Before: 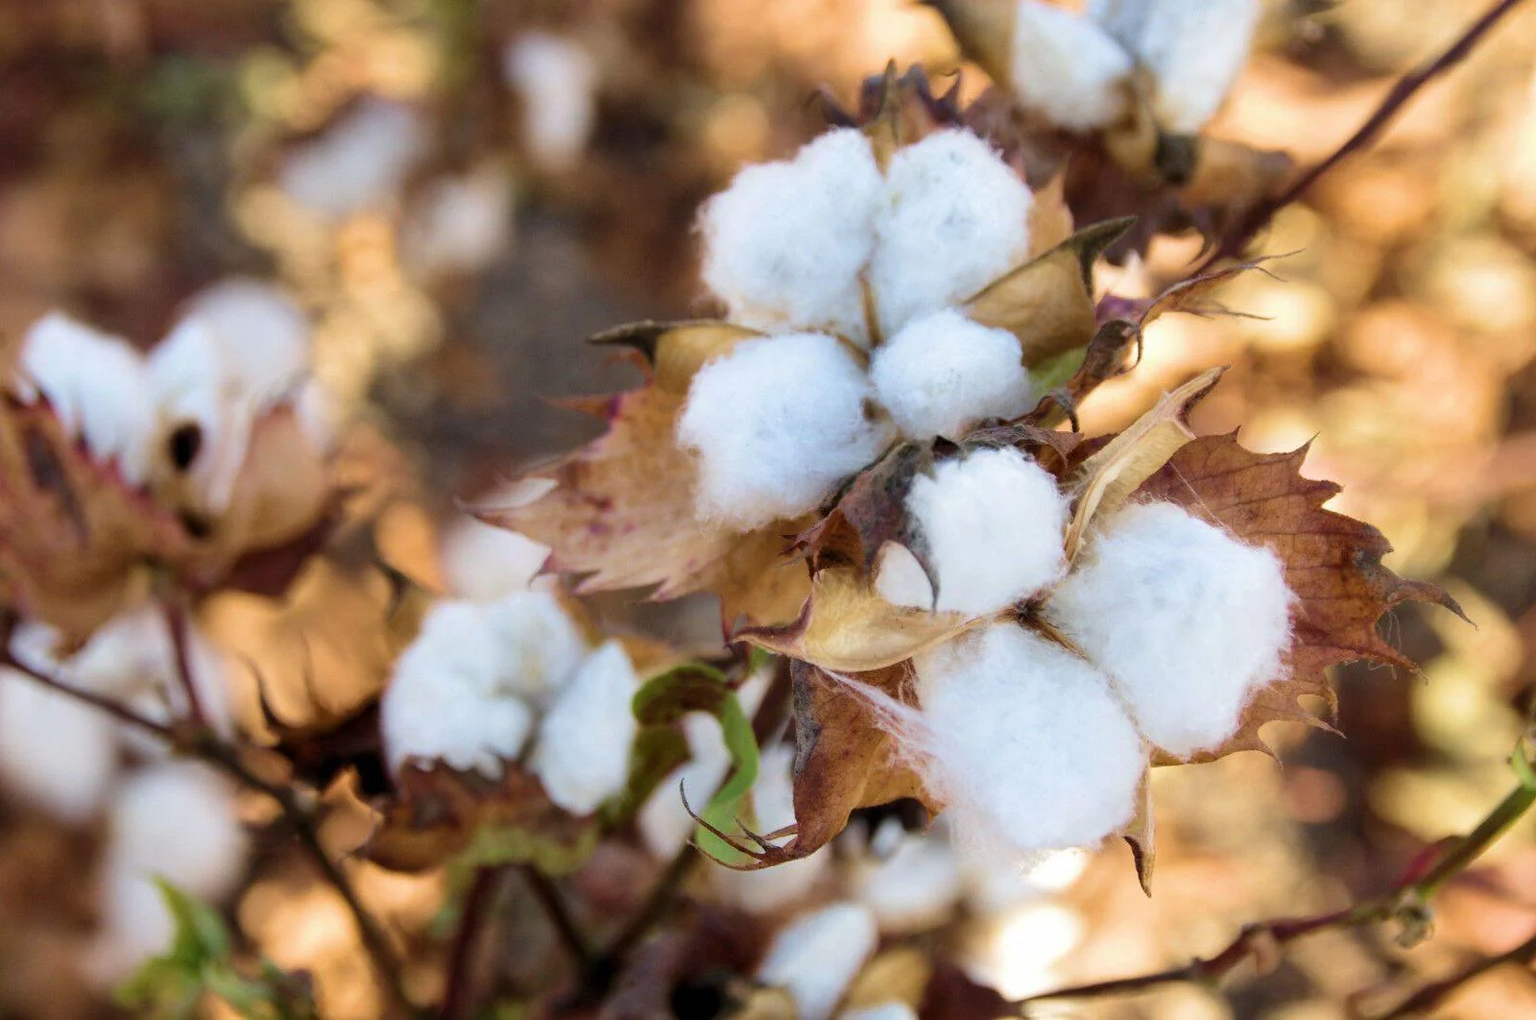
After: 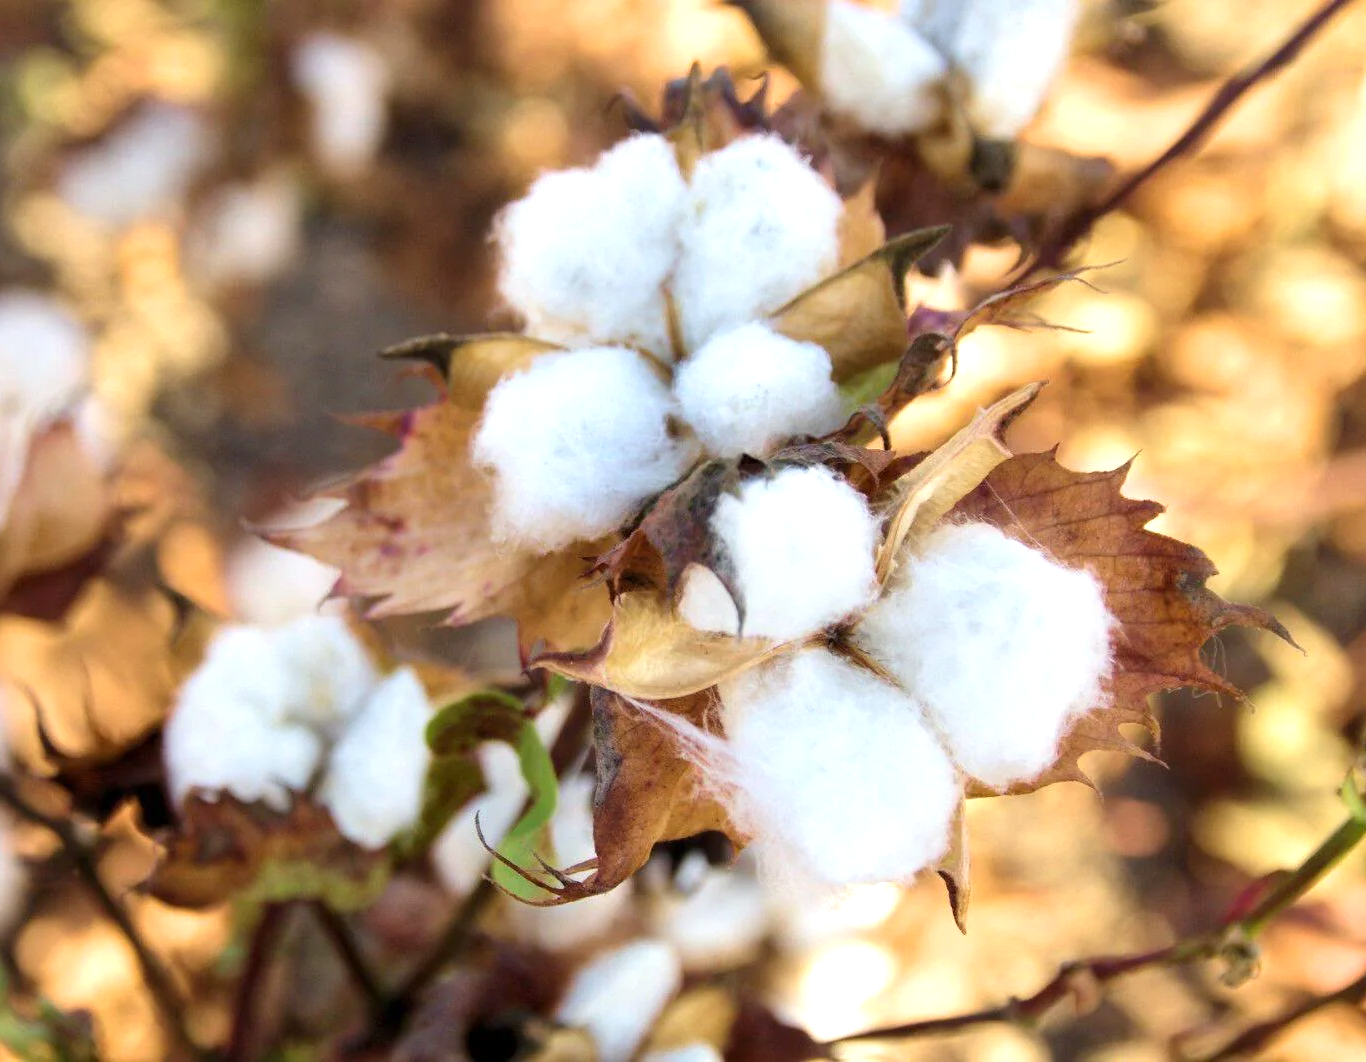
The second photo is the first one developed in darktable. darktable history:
color correction: highlights b* 3
crop and rotate: left 14.584%
exposure: exposure 0.426 EV, compensate highlight preservation false
